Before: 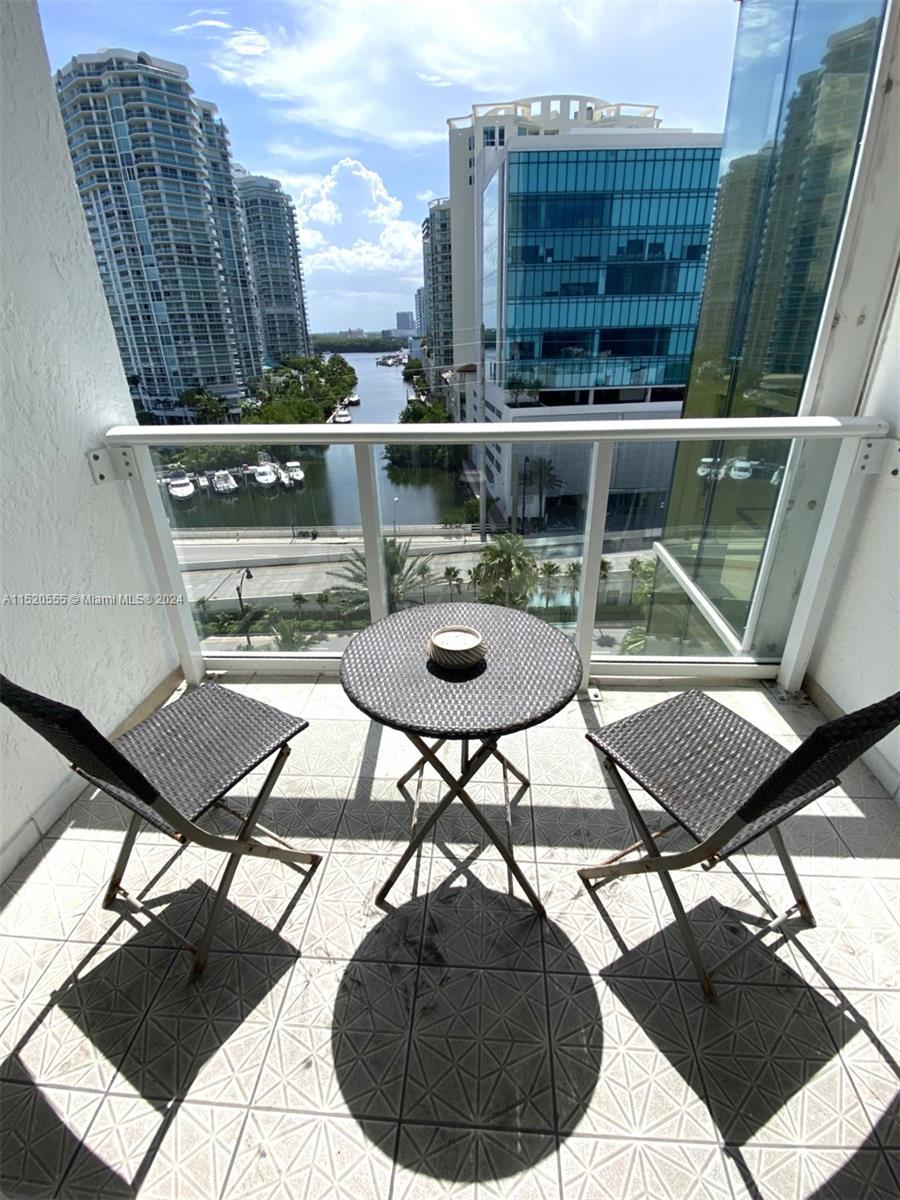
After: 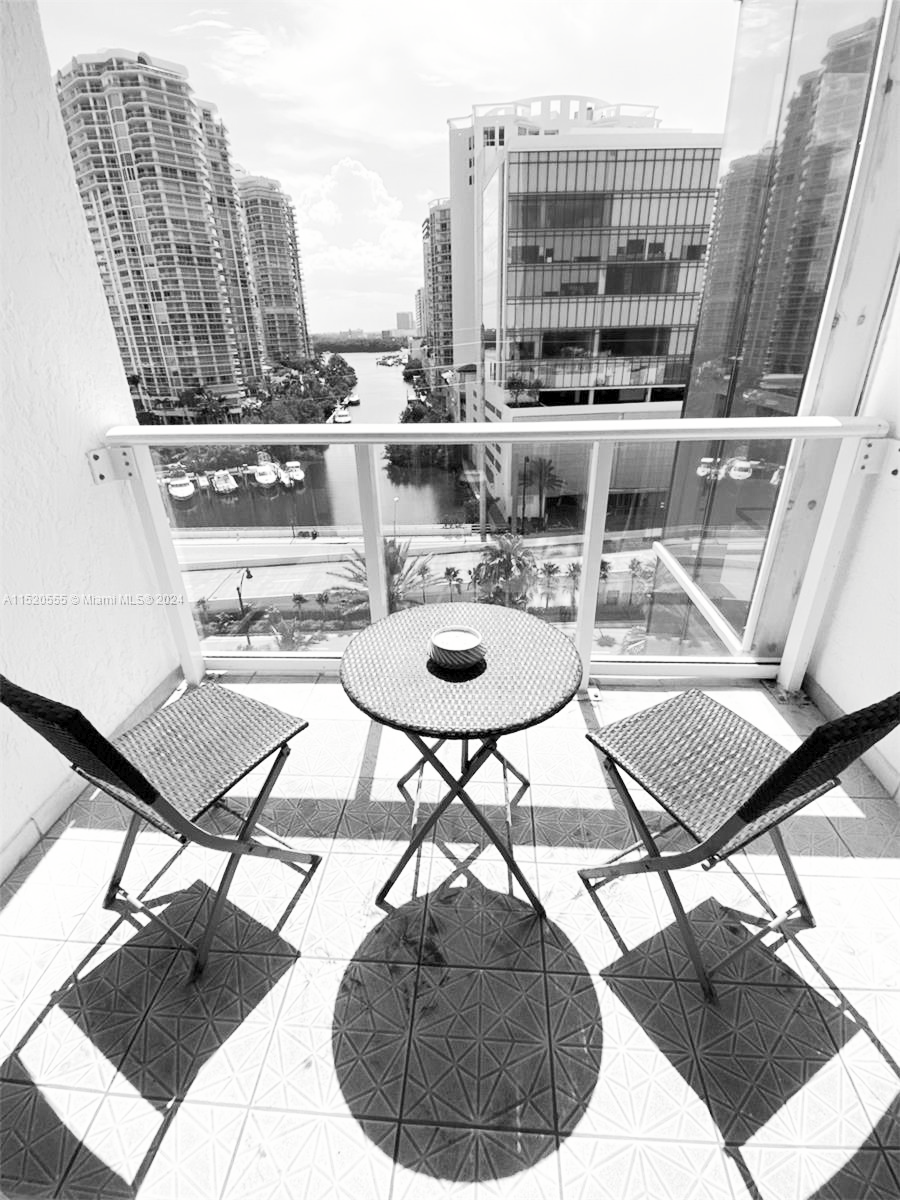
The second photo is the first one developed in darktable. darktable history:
tone curve: curves: ch0 [(0, 0) (0.003, 0.015) (0.011, 0.025) (0.025, 0.056) (0.044, 0.104) (0.069, 0.139) (0.1, 0.181) (0.136, 0.226) (0.177, 0.28) (0.224, 0.346) (0.277, 0.42) (0.335, 0.505) (0.399, 0.594) (0.468, 0.699) (0.543, 0.776) (0.623, 0.848) (0.709, 0.893) (0.801, 0.93) (0.898, 0.97) (1, 1)], preserve colors none
color look up table: target L [93.05, 89.53, 88.82, 86.7, 82.41, 64.74, 61.7, 65.49, 60.94, 47.64, 47.04, 28.56, 9.599, 200.19, 80.24, 78.8, 68.49, 69.98, 57.87, 53.19, 42.1, 47.24, 42.37, 44, 32.32, 10.77, 20.17, 8.587, 94.45, 67, 74.42, 59.79, 61.7, 69.24, 50.03, 43.8, 53.98, 47.04, 18, 15.16, 12.25, 6.319, 86.7, 90.24, 89.53, 78.07, 71.47, 62.46, 36.29], target a [-0.1, -0.003, -0.101, -0.003, -0.003, -0.003, 0, -0.003, 0, -0.001, 0.001, 0, 0, 0, -0.103, -0.003, -0.003, -0.003, 0 ×5, 0.001, 0 ×4, -0.1, -0.003, -0.003, -0.001, 0, -0.003, 0, 0.001, -0.001, 0.001, 0 ×4, -0.003 ×5, -0.001, 0], target b [1.234, 0.026, 1.247, 0.026, 0.027, 0.028, 0.006, 0.028, 0.006, 0.006, -0.004, -0.001, 0, 0, 1.274, 0.027, 0.028, 0.028, 0.006, 0.006, -0.001, -0.003, -0.001, -0.003, -0.003, 0.002, -0.001, 0, 1.23, 0.028, 0.028, 0.006, 0.006, 0.028, 0.006, -0.004, 0.006, -0.004, -0.001, 0.002, -0.001, 0, 0.026, 0.026, 0.026, 0.027, 0.028, 0.007, -0.001], num patches 49
